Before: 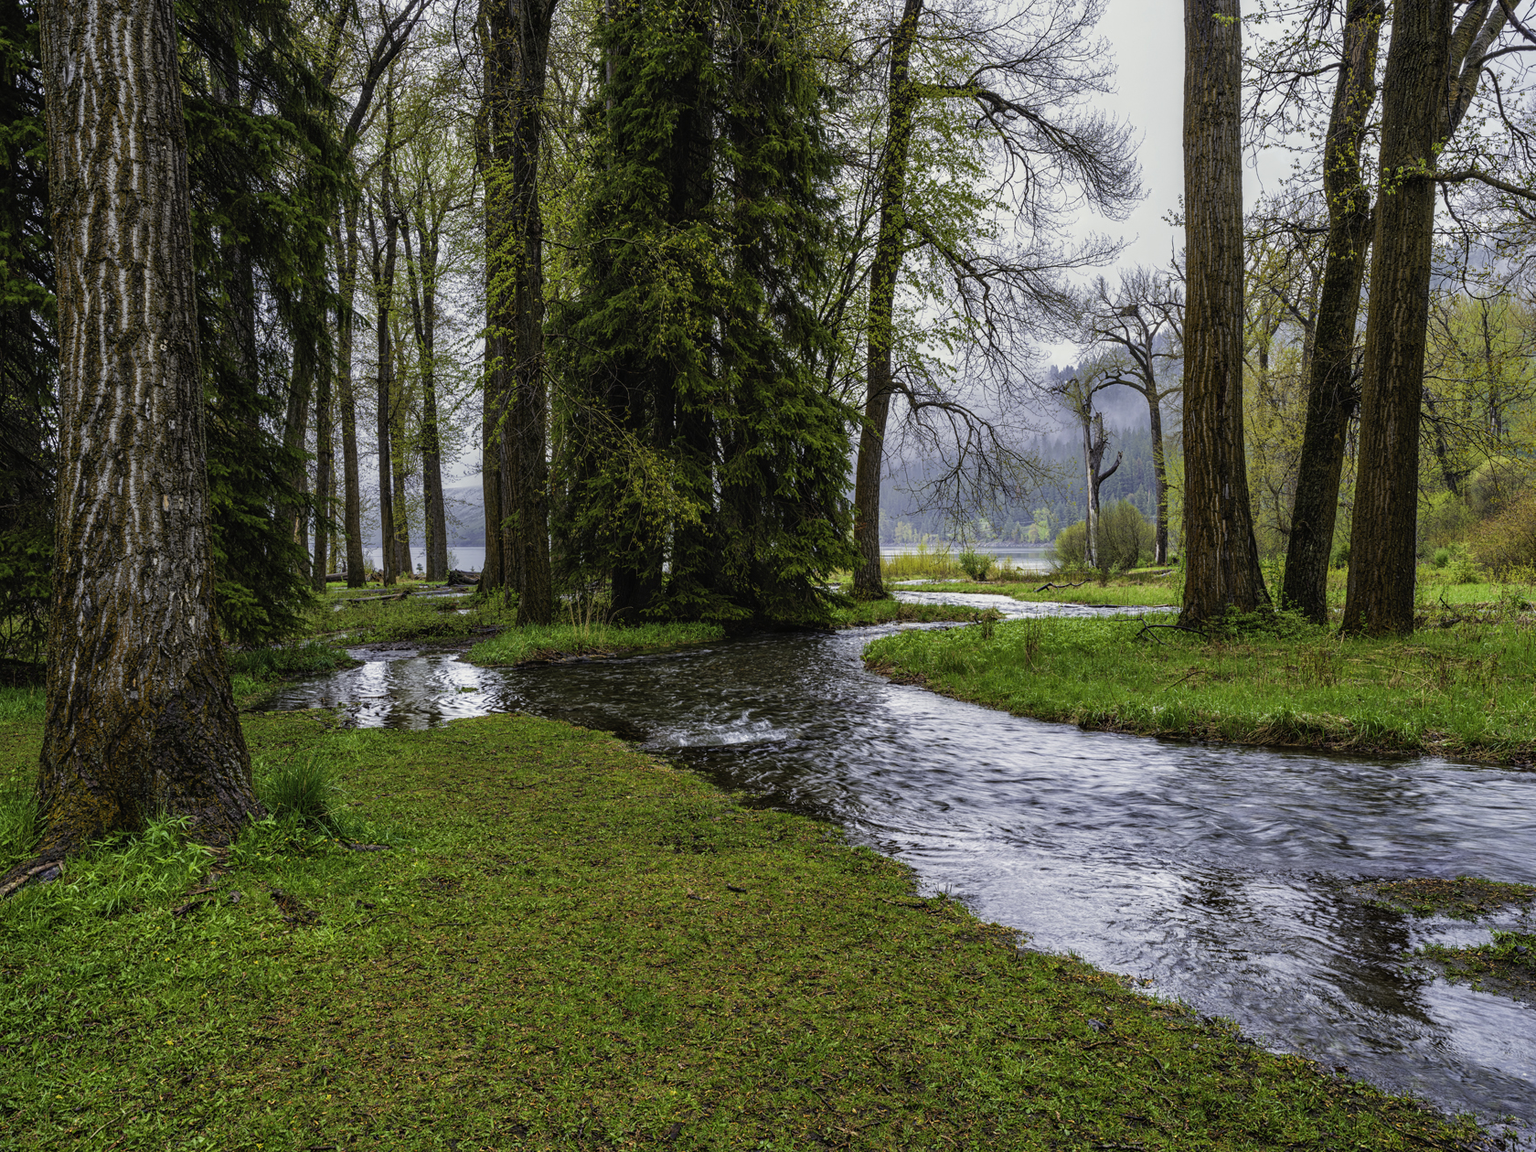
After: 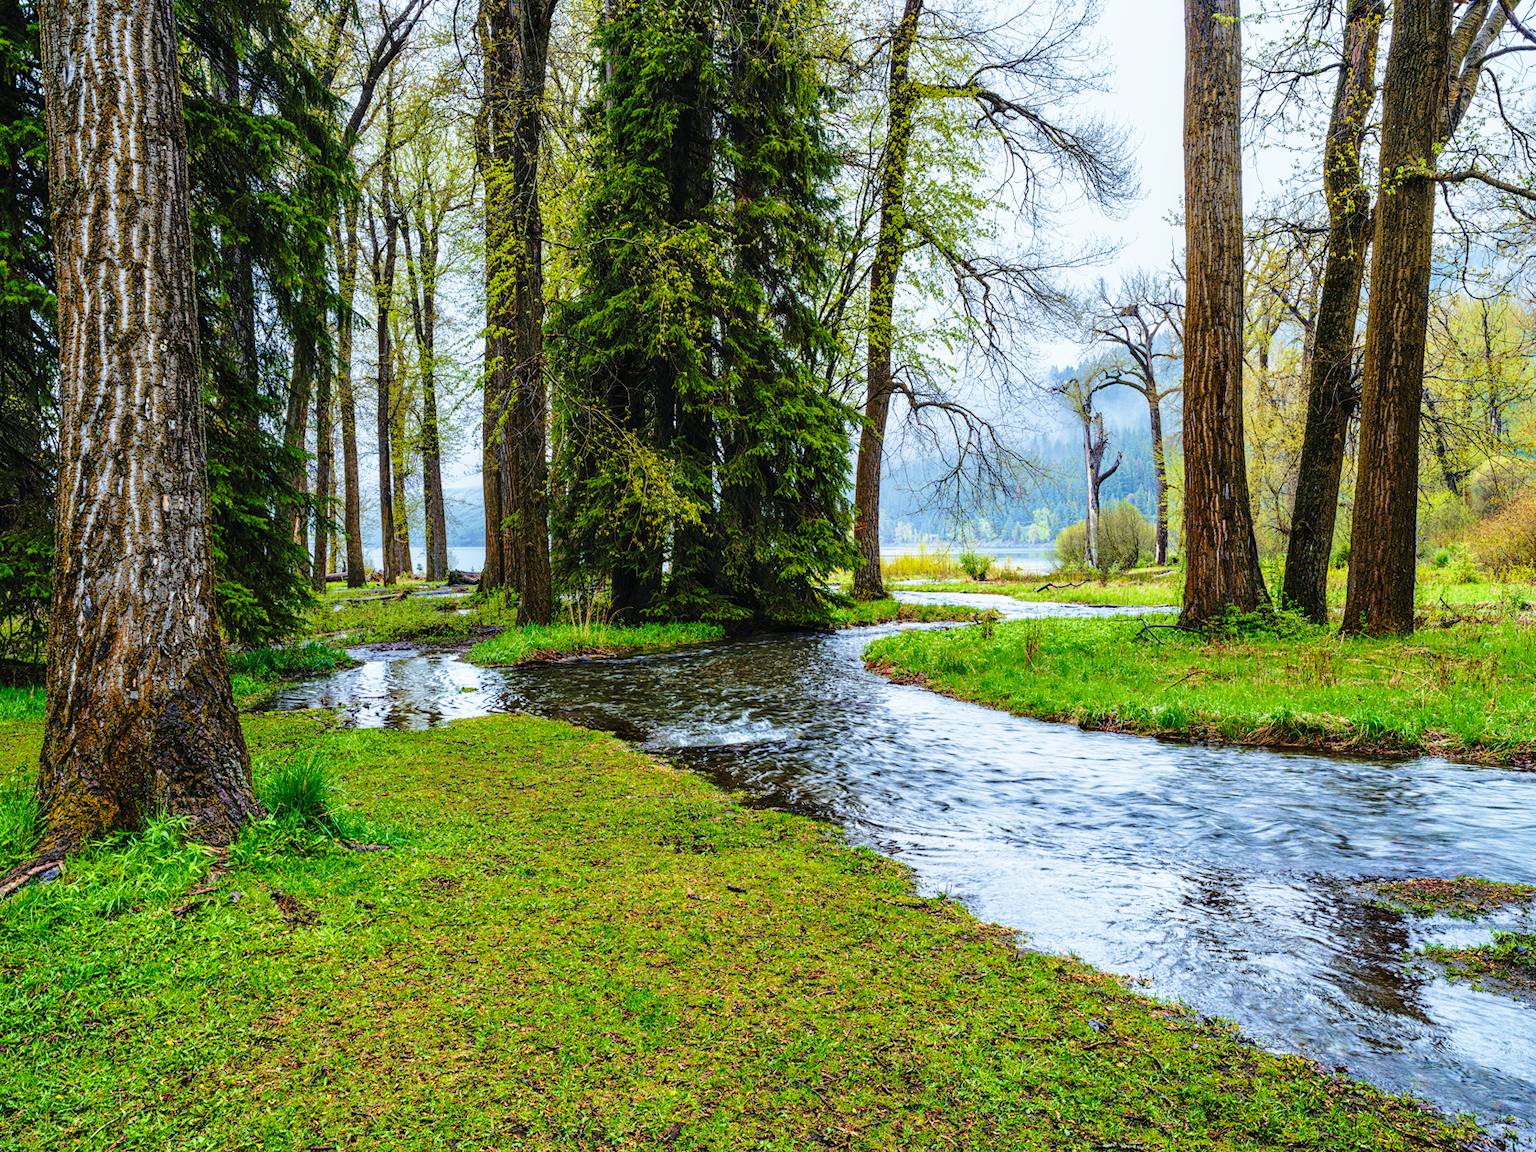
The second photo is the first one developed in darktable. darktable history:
color calibration: illuminant F (fluorescent), F source F9 (Cool White Deluxe 4150 K) – high CRI, x 0.374, y 0.373, temperature 4158.34 K
white balance: red 1.009, blue 0.985
base curve: curves: ch0 [(0, 0) (0.028, 0.03) (0.121, 0.232) (0.46, 0.748) (0.859, 0.968) (1, 1)], preserve colors none
velvia: on, module defaults
